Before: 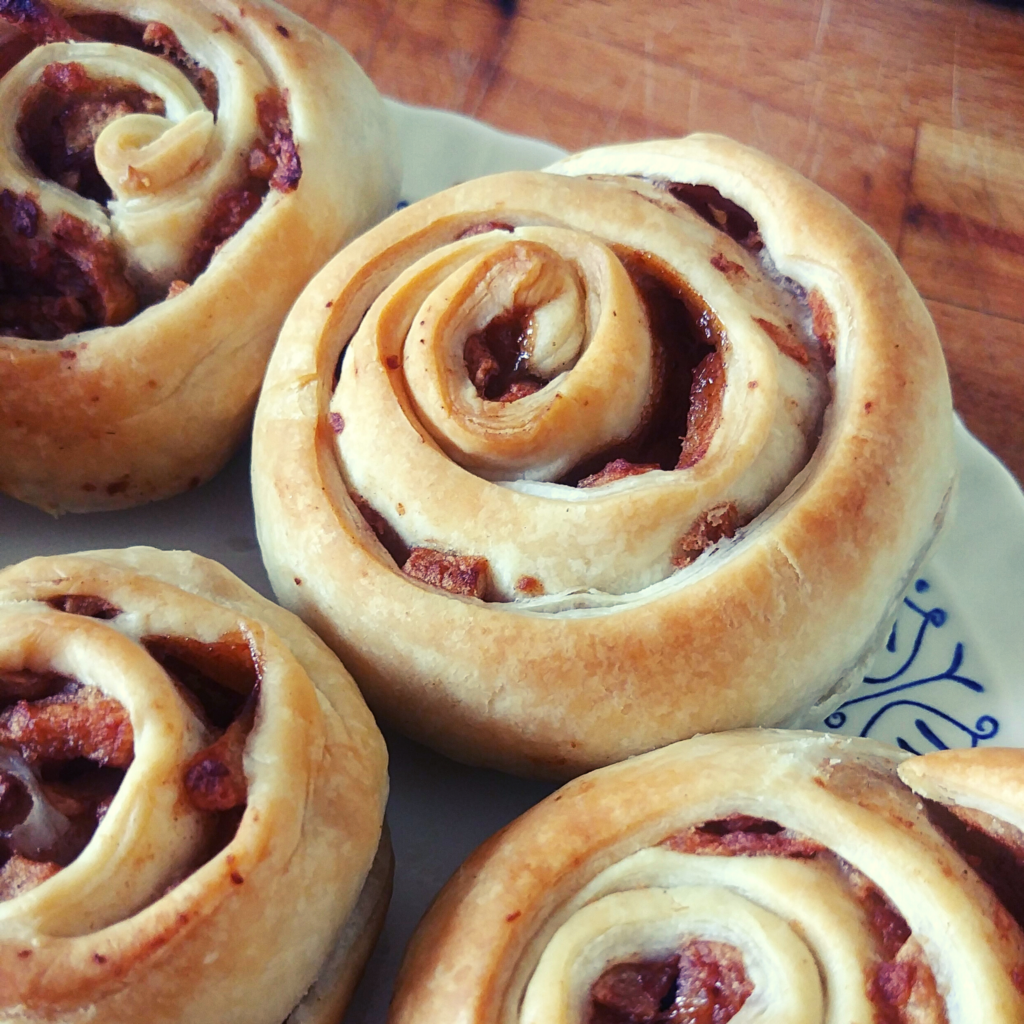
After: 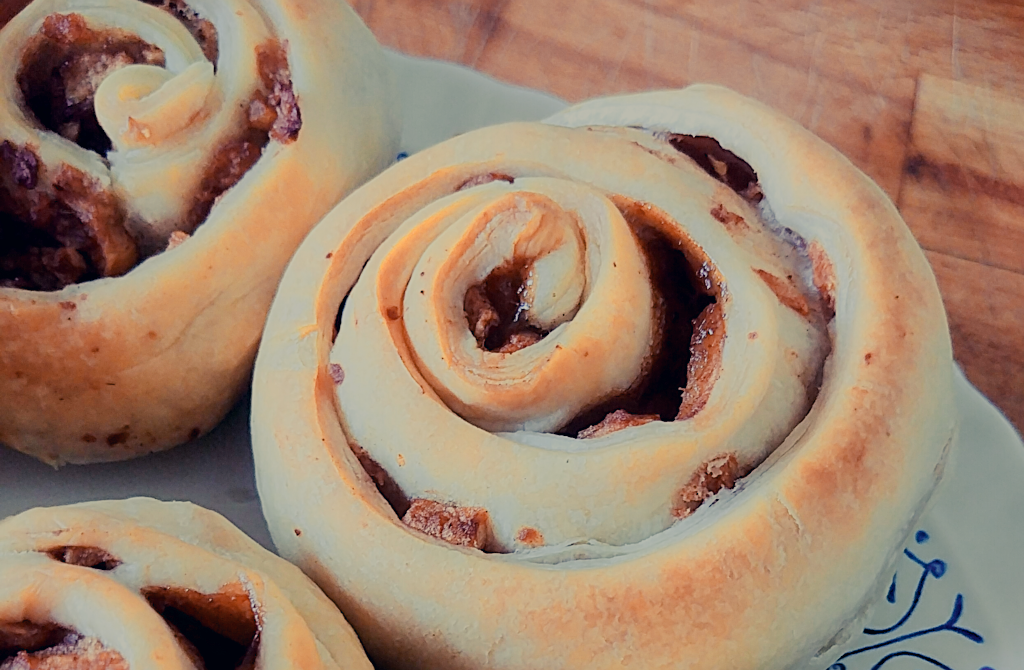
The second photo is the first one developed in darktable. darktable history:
crop and rotate: top 4.804%, bottom 29.716%
exposure: black level correction 0.005, exposure 0.016 EV, compensate exposure bias true, compensate highlight preservation false
color correction: highlights a* 0.283, highlights b* 2.65, shadows a* -1.37, shadows b* -4.81
filmic rgb: black relative exposure -8 EV, white relative exposure 8.01 EV, hardness 2.49, latitude 10.99%, contrast 0.714, highlights saturation mix 8.64%, shadows ↔ highlights balance 1.32%
color zones: curves: ch0 [(0.018, 0.548) (0.197, 0.654) (0.425, 0.447) (0.605, 0.658) (0.732, 0.579)]; ch1 [(0.105, 0.531) (0.224, 0.531) (0.386, 0.39) (0.618, 0.456) (0.732, 0.456) (0.956, 0.421)]; ch2 [(0.039, 0.583) (0.215, 0.465) (0.399, 0.544) (0.465, 0.548) (0.614, 0.447) (0.724, 0.43) (0.882, 0.623) (0.956, 0.632)]
sharpen: on, module defaults
